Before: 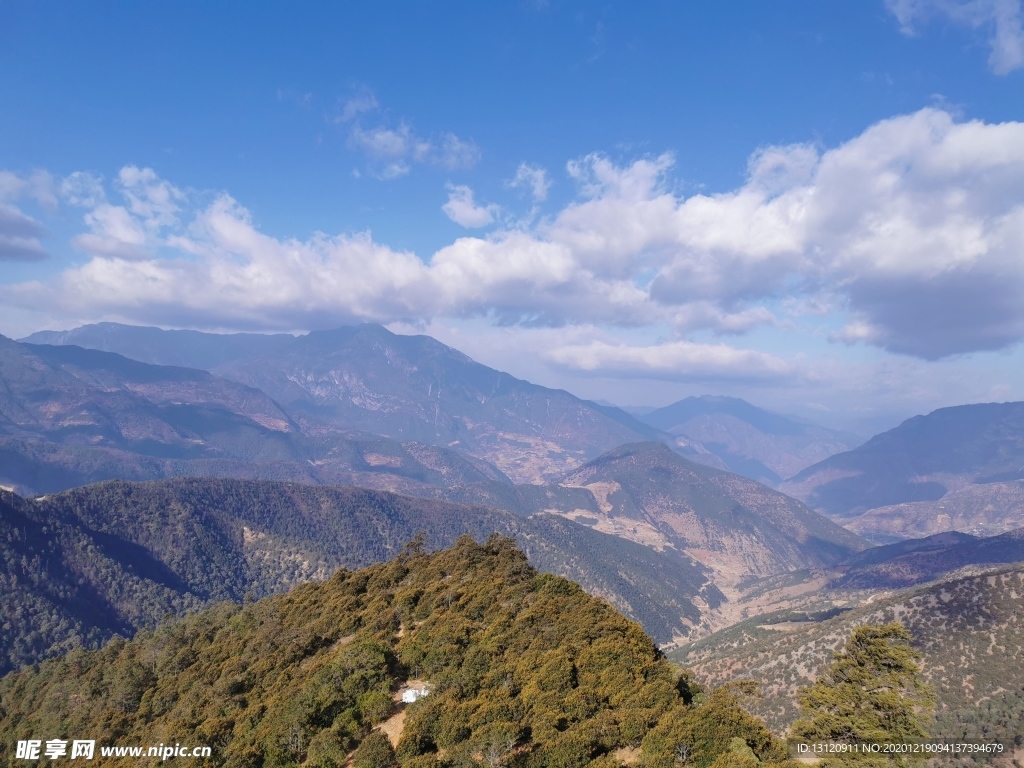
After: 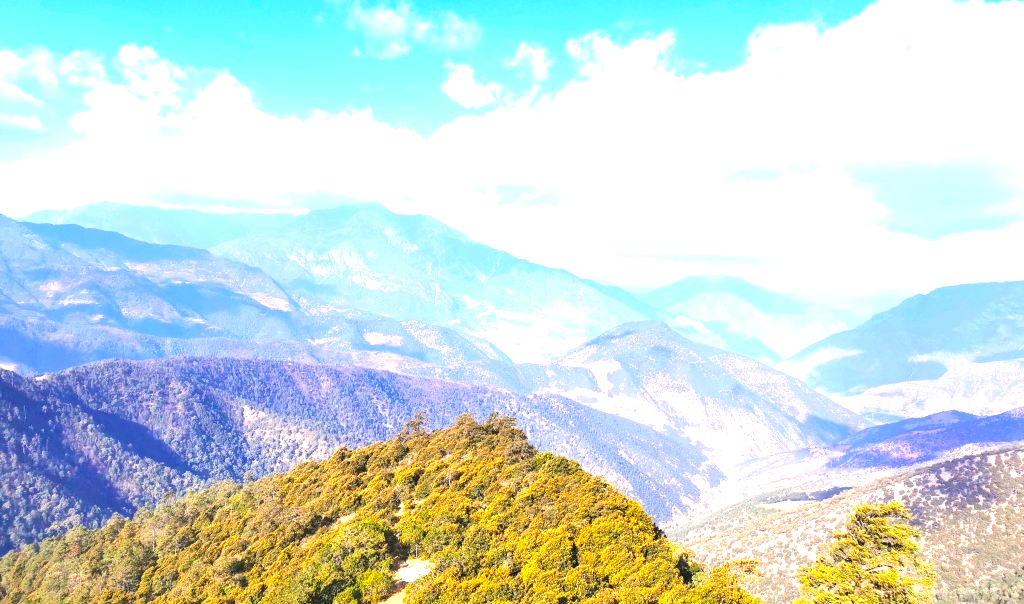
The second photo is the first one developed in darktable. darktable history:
color balance rgb: perceptual saturation grading › global saturation 30%, global vibrance 20%
exposure: black level correction 0, exposure 2 EV, compensate highlight preservation false
crop and rotate: top 15.774%, bottom 5.506%
